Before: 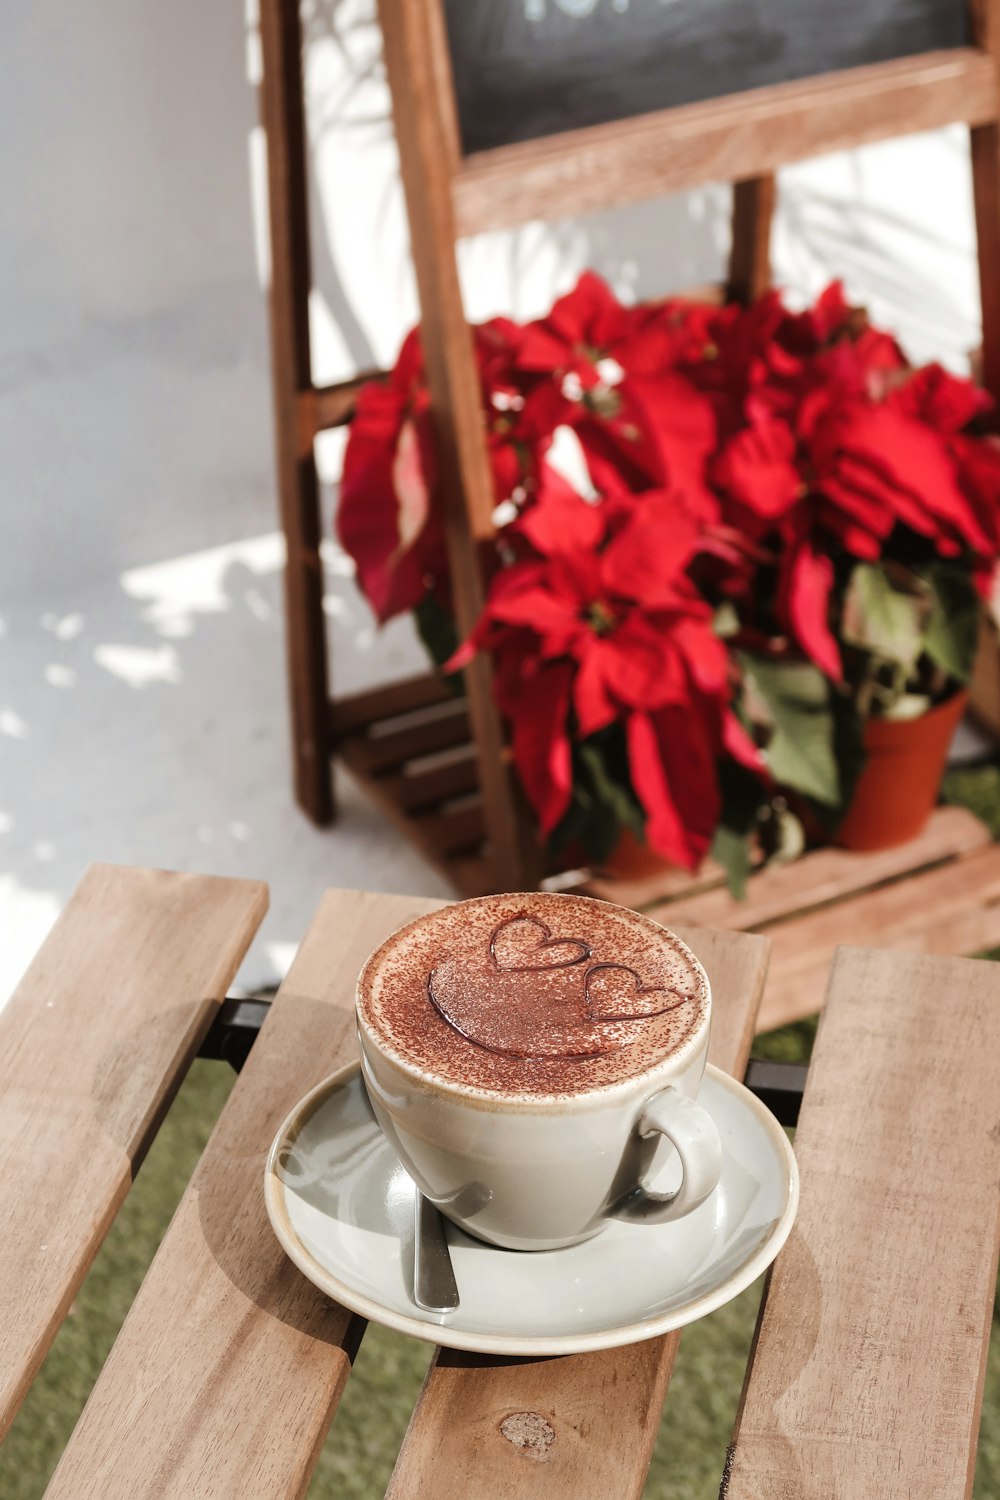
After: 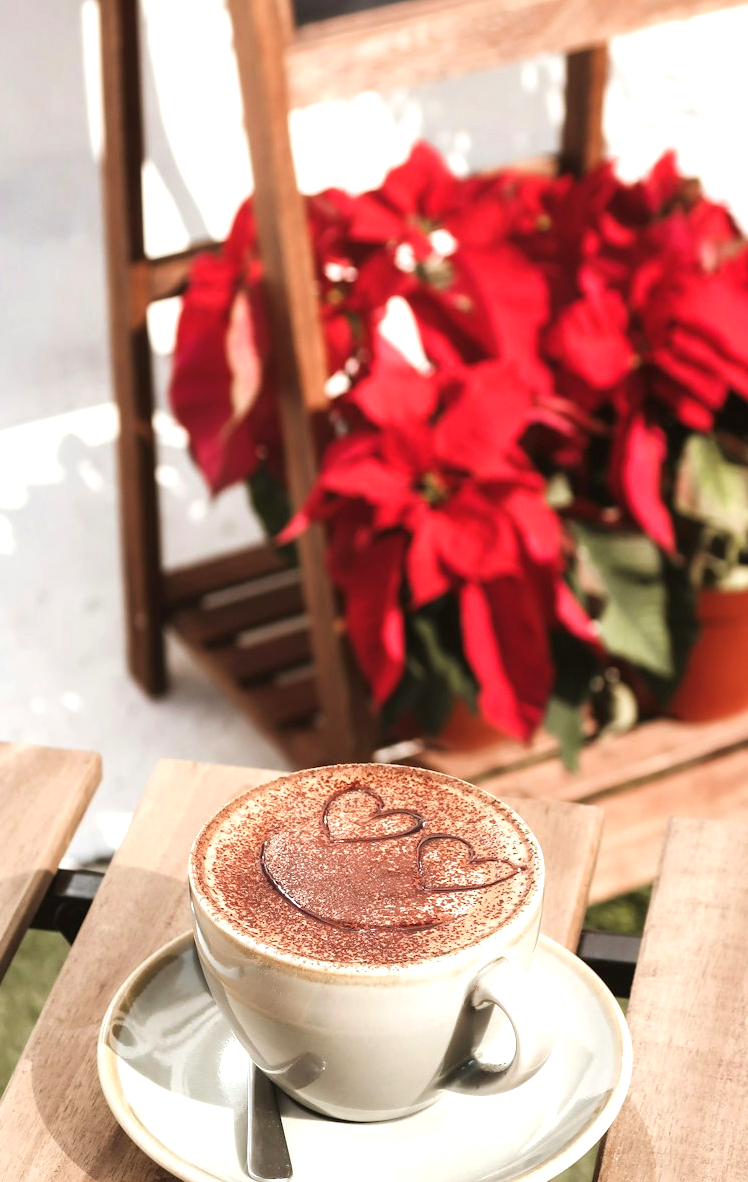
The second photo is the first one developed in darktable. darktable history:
crop: left 16.768%, top 8.653%, right 8.362%, bottom 12.485%
exposure: black level correction 0, exposure 0.7 EV, compensate exposure bias true, compensate highlight preservation false
